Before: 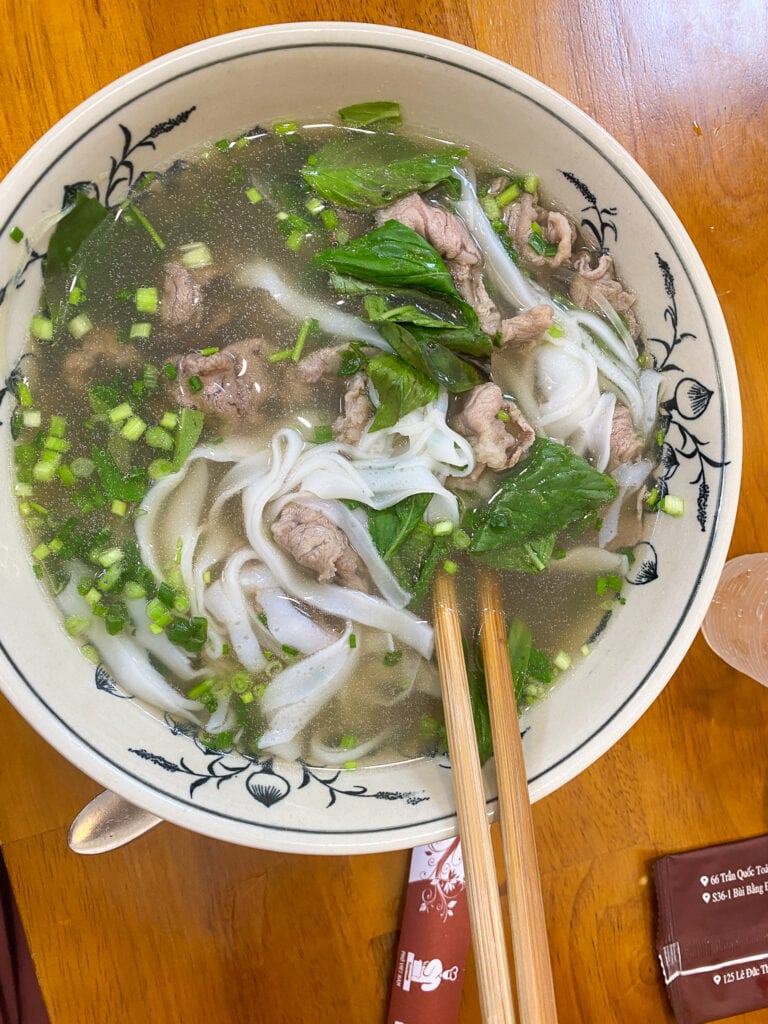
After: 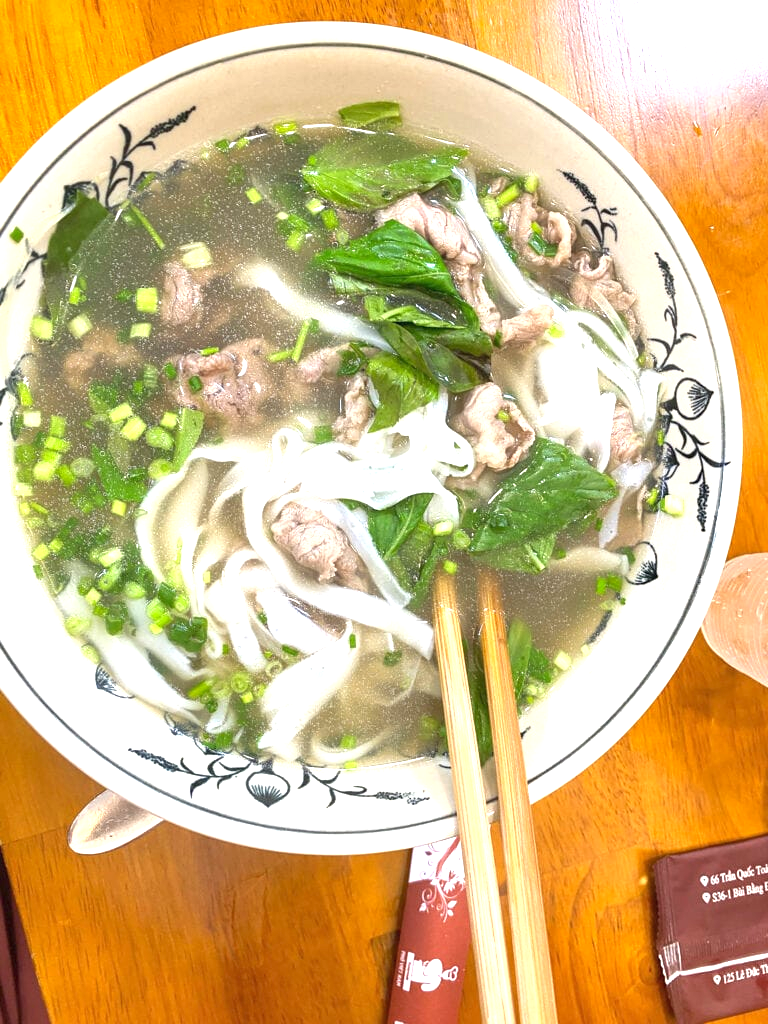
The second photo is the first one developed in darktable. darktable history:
shadows and highlights: shadows 25, highlights -25
exposure: black level correction 0, exposure 1.1 EV, compensate exposure bias true, compensate highlight preservation false
